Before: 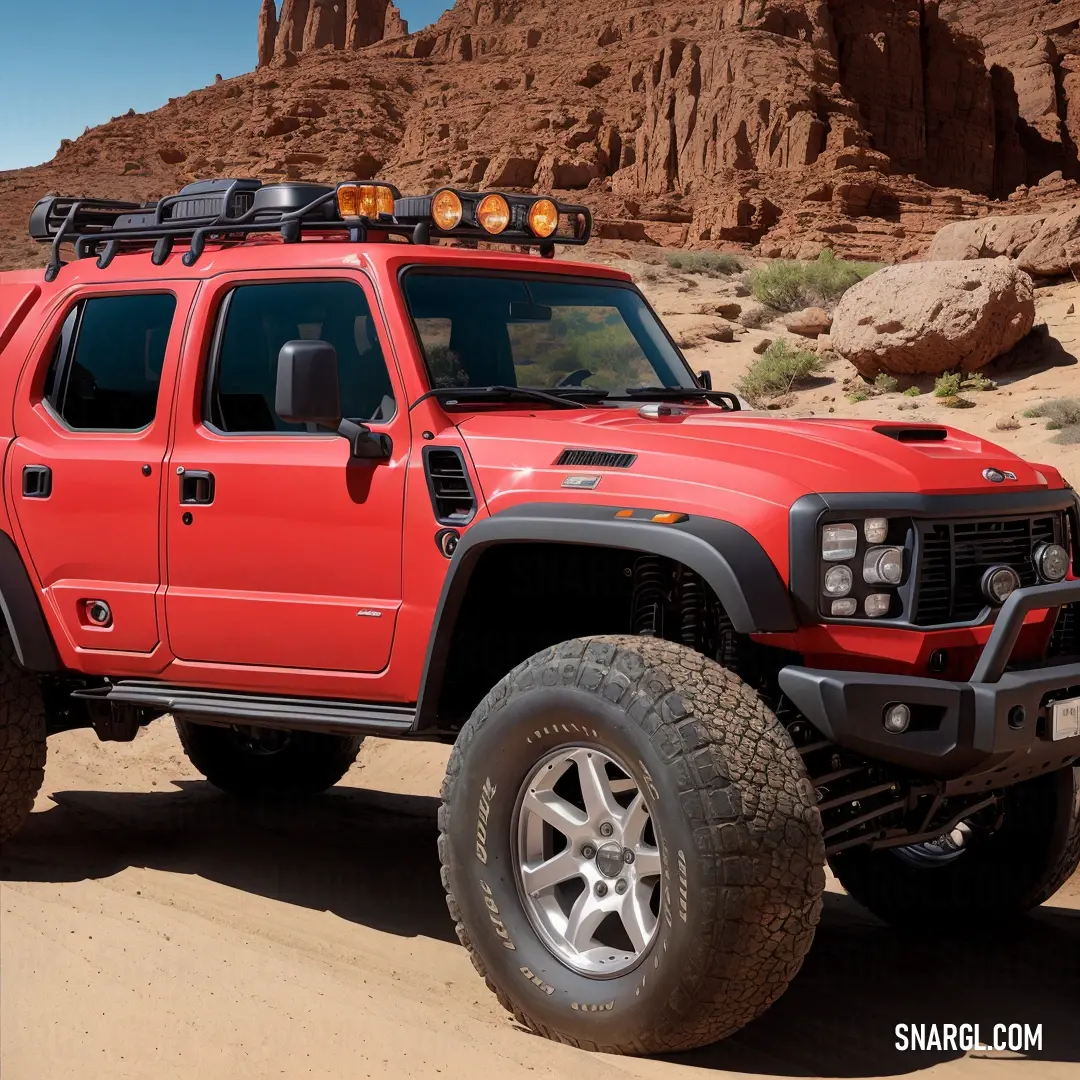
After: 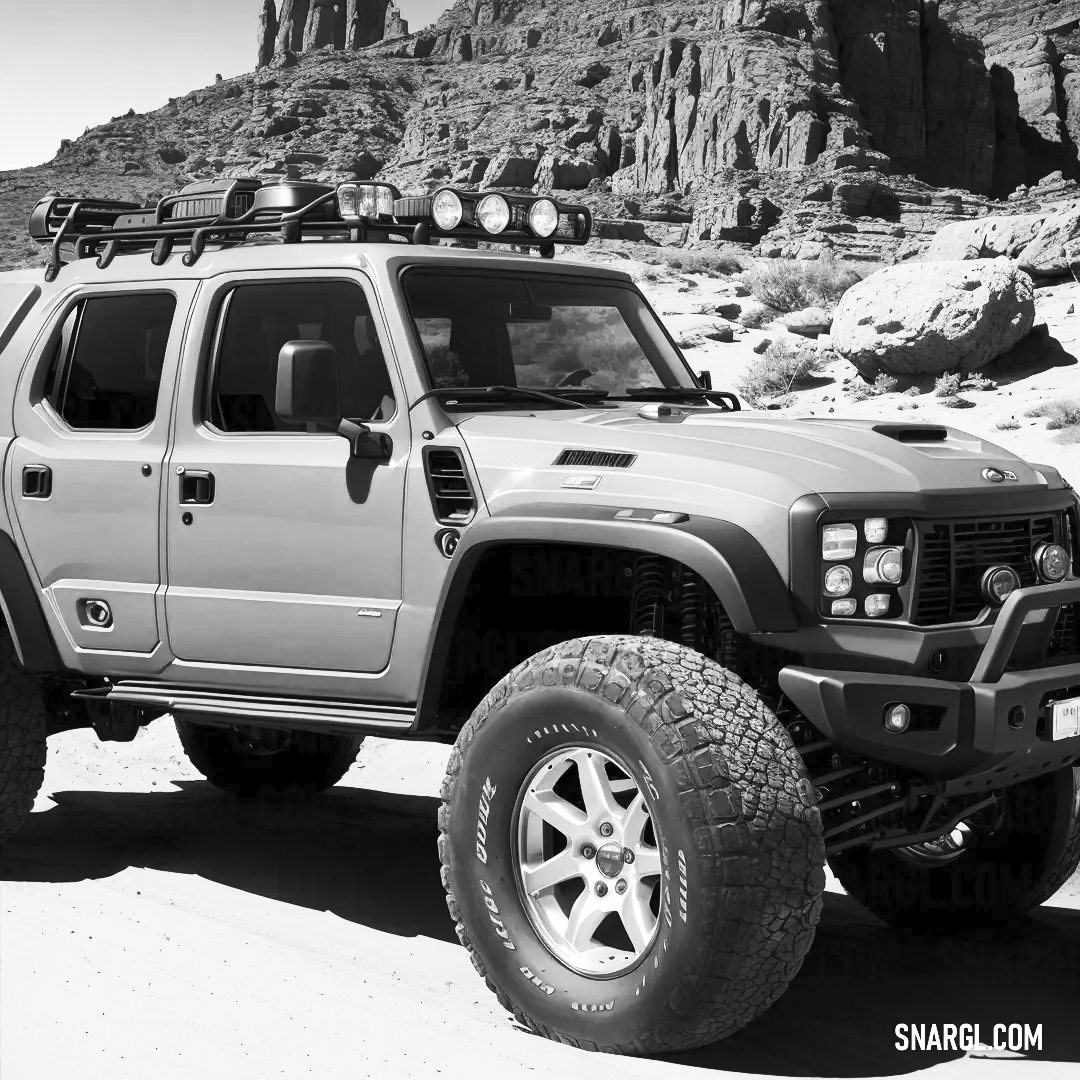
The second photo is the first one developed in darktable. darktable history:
contrast brightness saturation: contrast 0.53, brightness 0.47, saturation -1
white balance: emerald 1
